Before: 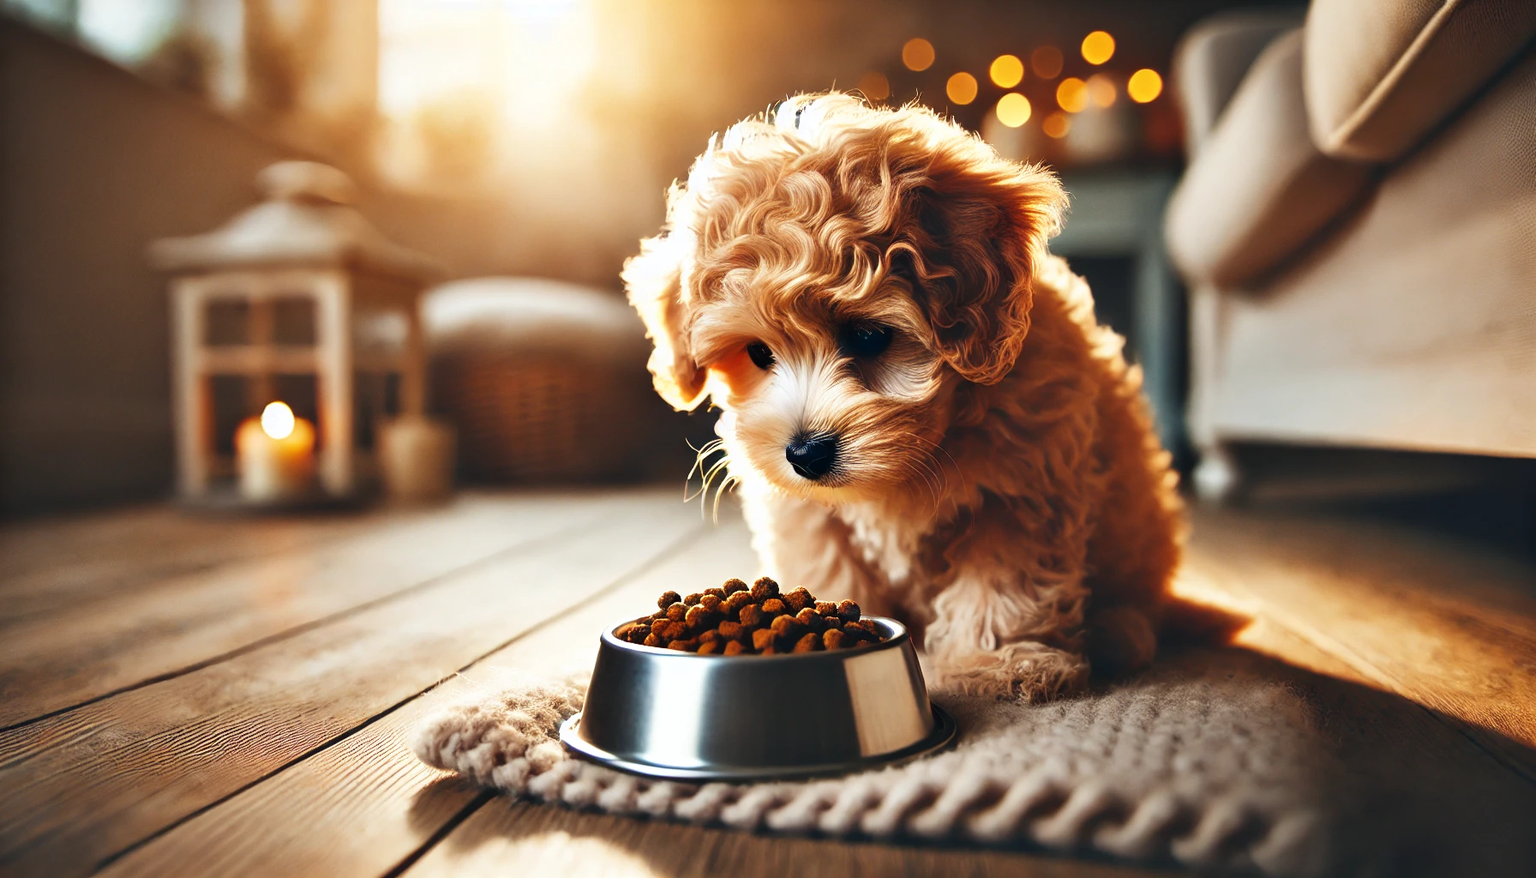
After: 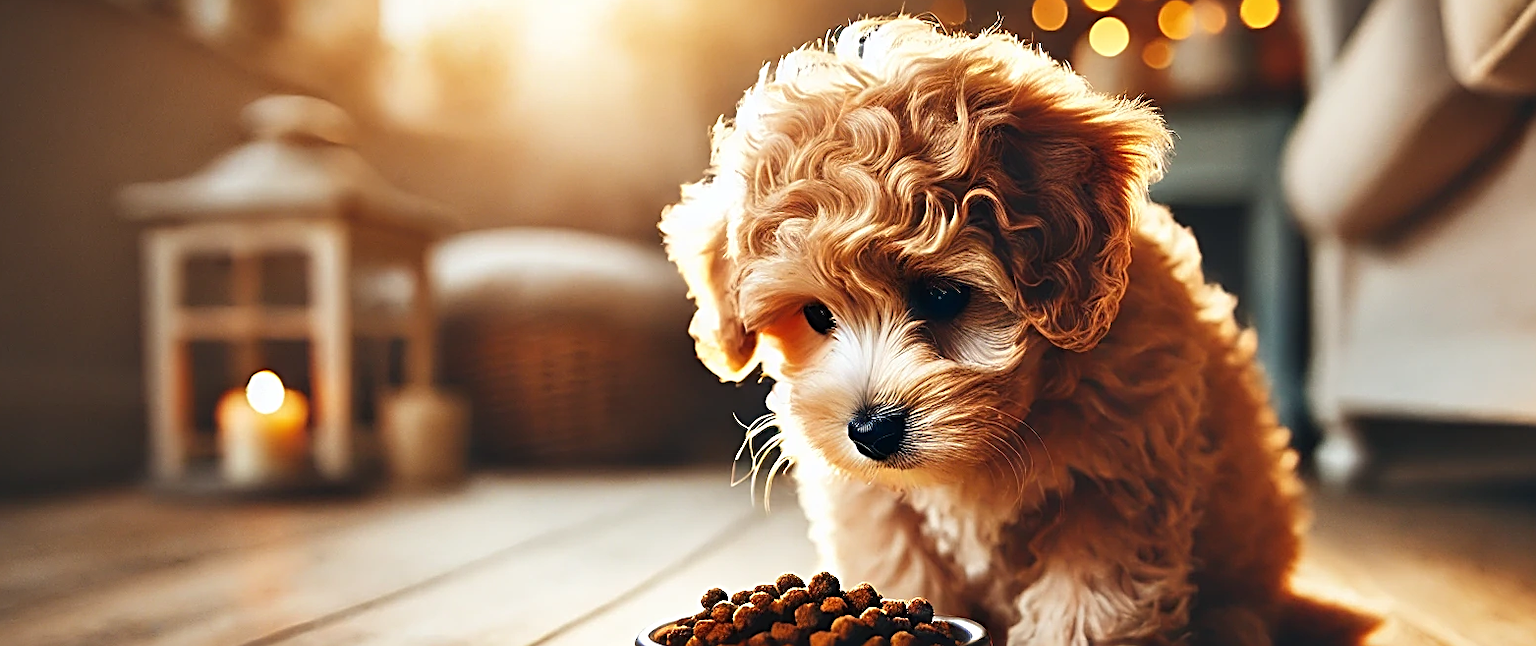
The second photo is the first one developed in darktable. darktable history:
crop: left 3.06%, top 8.925%, right 9.68%, bottom 26.813%
sharpen: radius 2.584, amount 0.691
